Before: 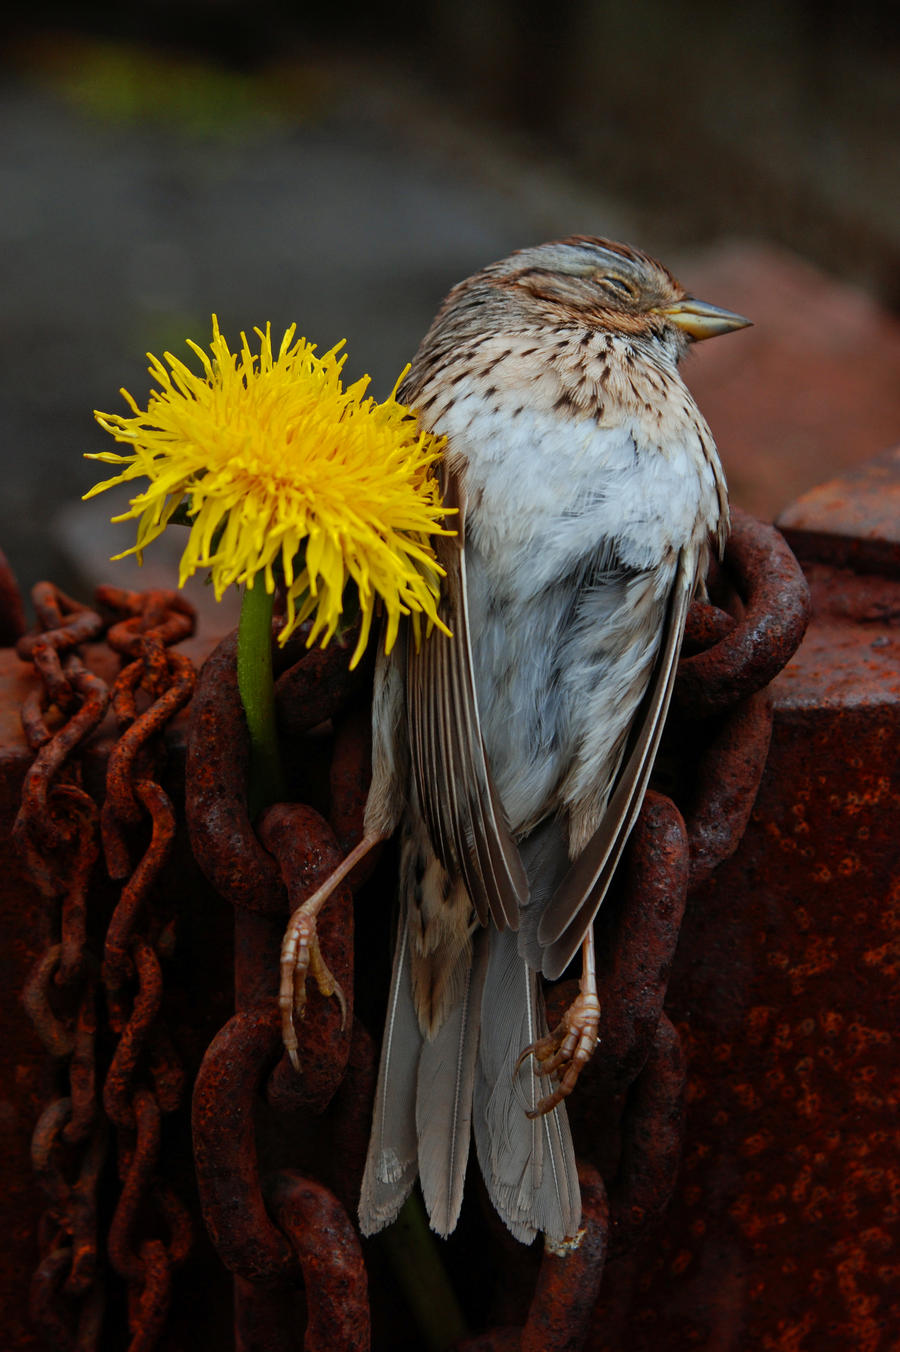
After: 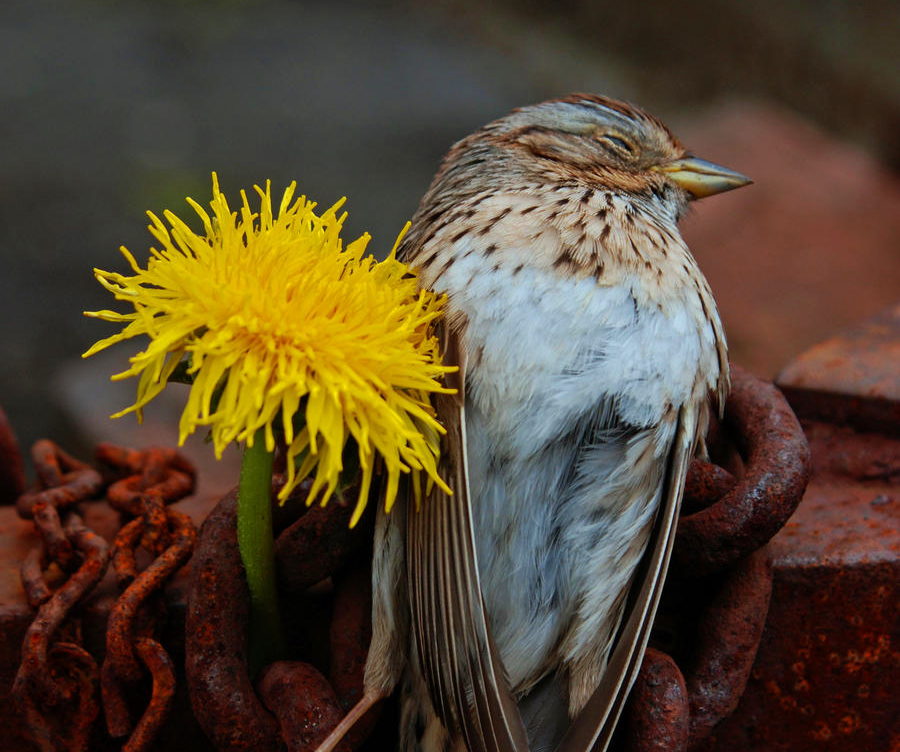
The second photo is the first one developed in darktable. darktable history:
velvia: on, module defaults
exposure: compensate exposure bias true, compensate highlight preservation false
crop and rotate: top 10.551%, bottom 33.767%
